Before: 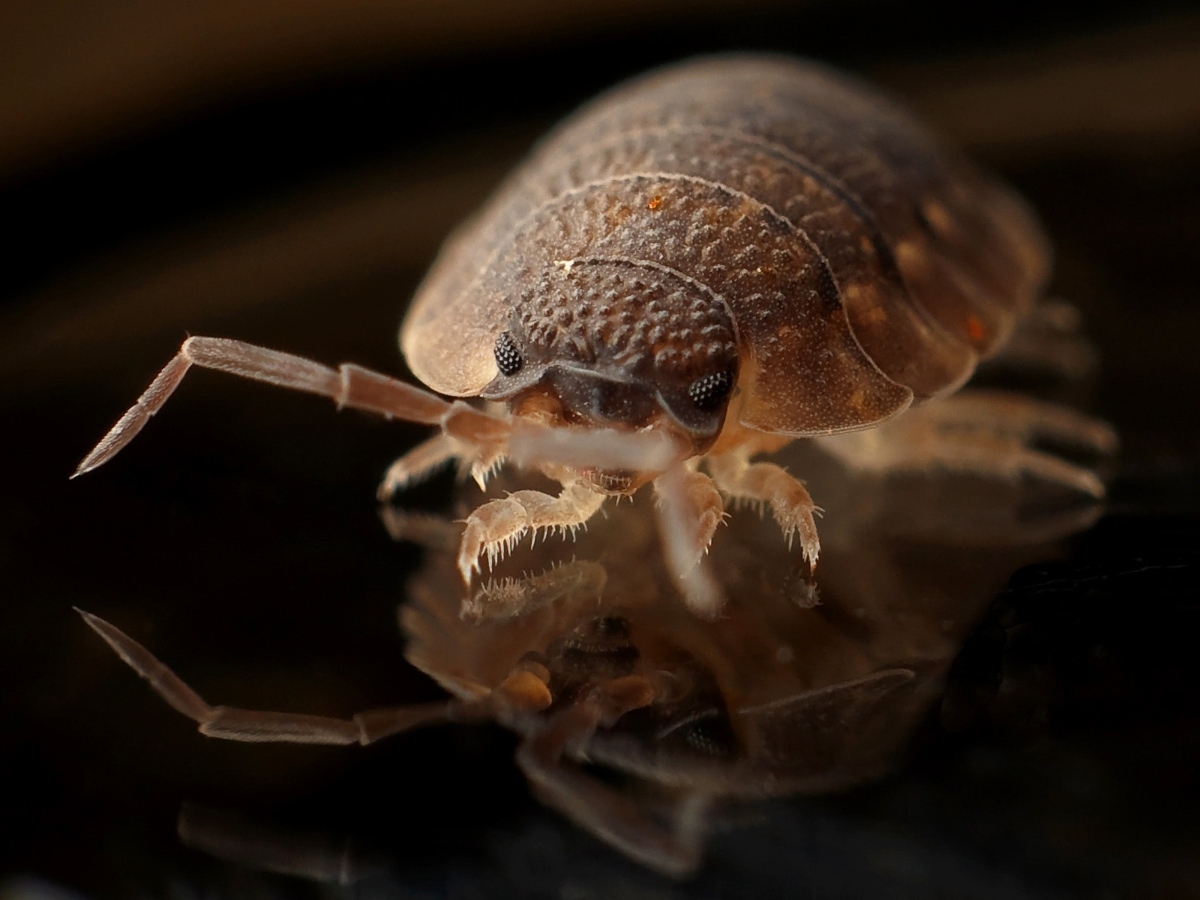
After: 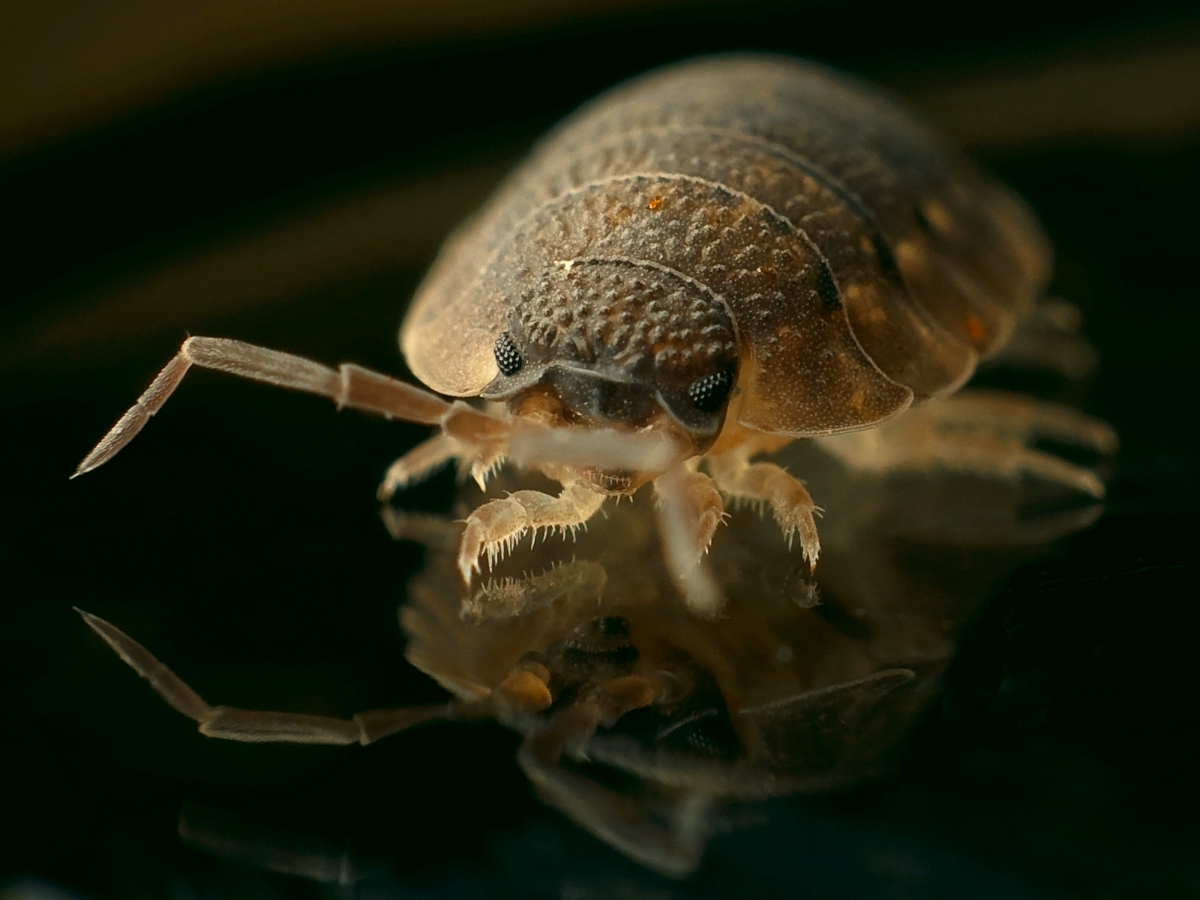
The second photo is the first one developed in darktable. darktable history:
color correction: highlights a* -0.482, highlights b* 9.48, shadows a* -9.48, shadows b* 0.803
tone equalizer: on, module defaults
